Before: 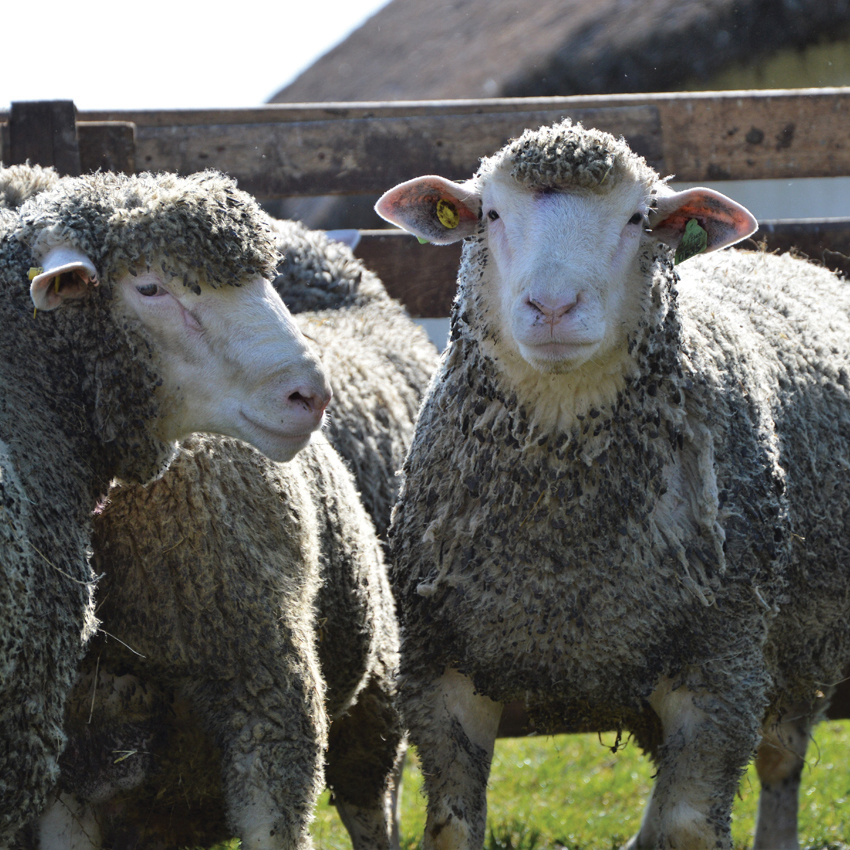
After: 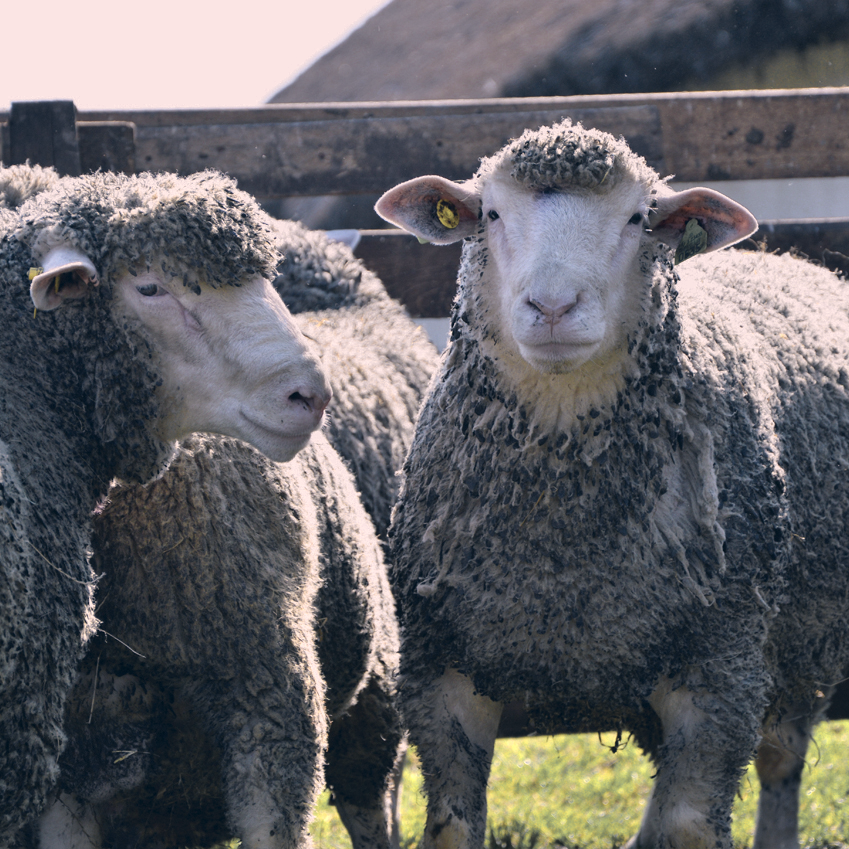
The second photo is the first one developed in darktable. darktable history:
color correction: highlights a* 14.46, highlights b* 5.85, shadows a* -5.53, shadows b* -15.24, saturation 0.85
color zones: curves: ch0 [(0.004, 0.306) (0.107, 0.448) (0.252, 0.656) (0.41, 0.398) (0.595, 0.515) (0.768, 0.628)]; ch1 [(0.07, 0.323) (0.151, 0.452) (0.252, 0.608) (0.346, 0.221) (0.463, 0.189) (0.61, 0.368) (0.735, 0.395) (0.921, 0.412)]; ch2 [(0, 0.476) (0.132, 0.512) (0.243, 0.512) (0.397, 0.48) (0.522, 0.376) (0.634, 0.536) (0.761, 0.46)]
